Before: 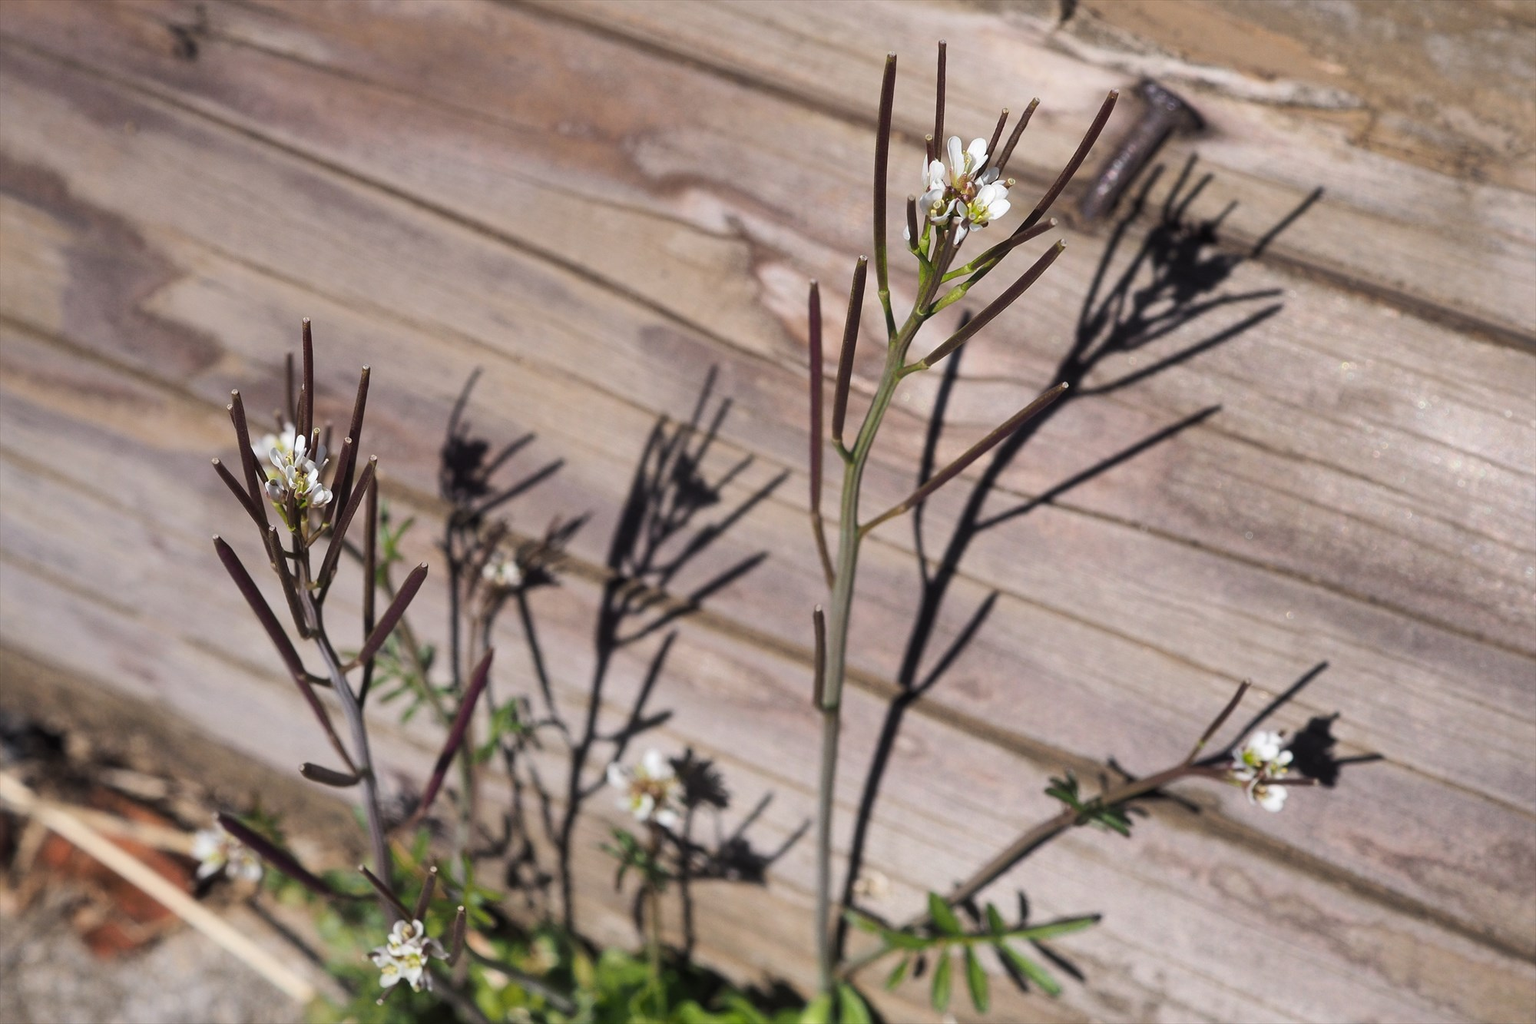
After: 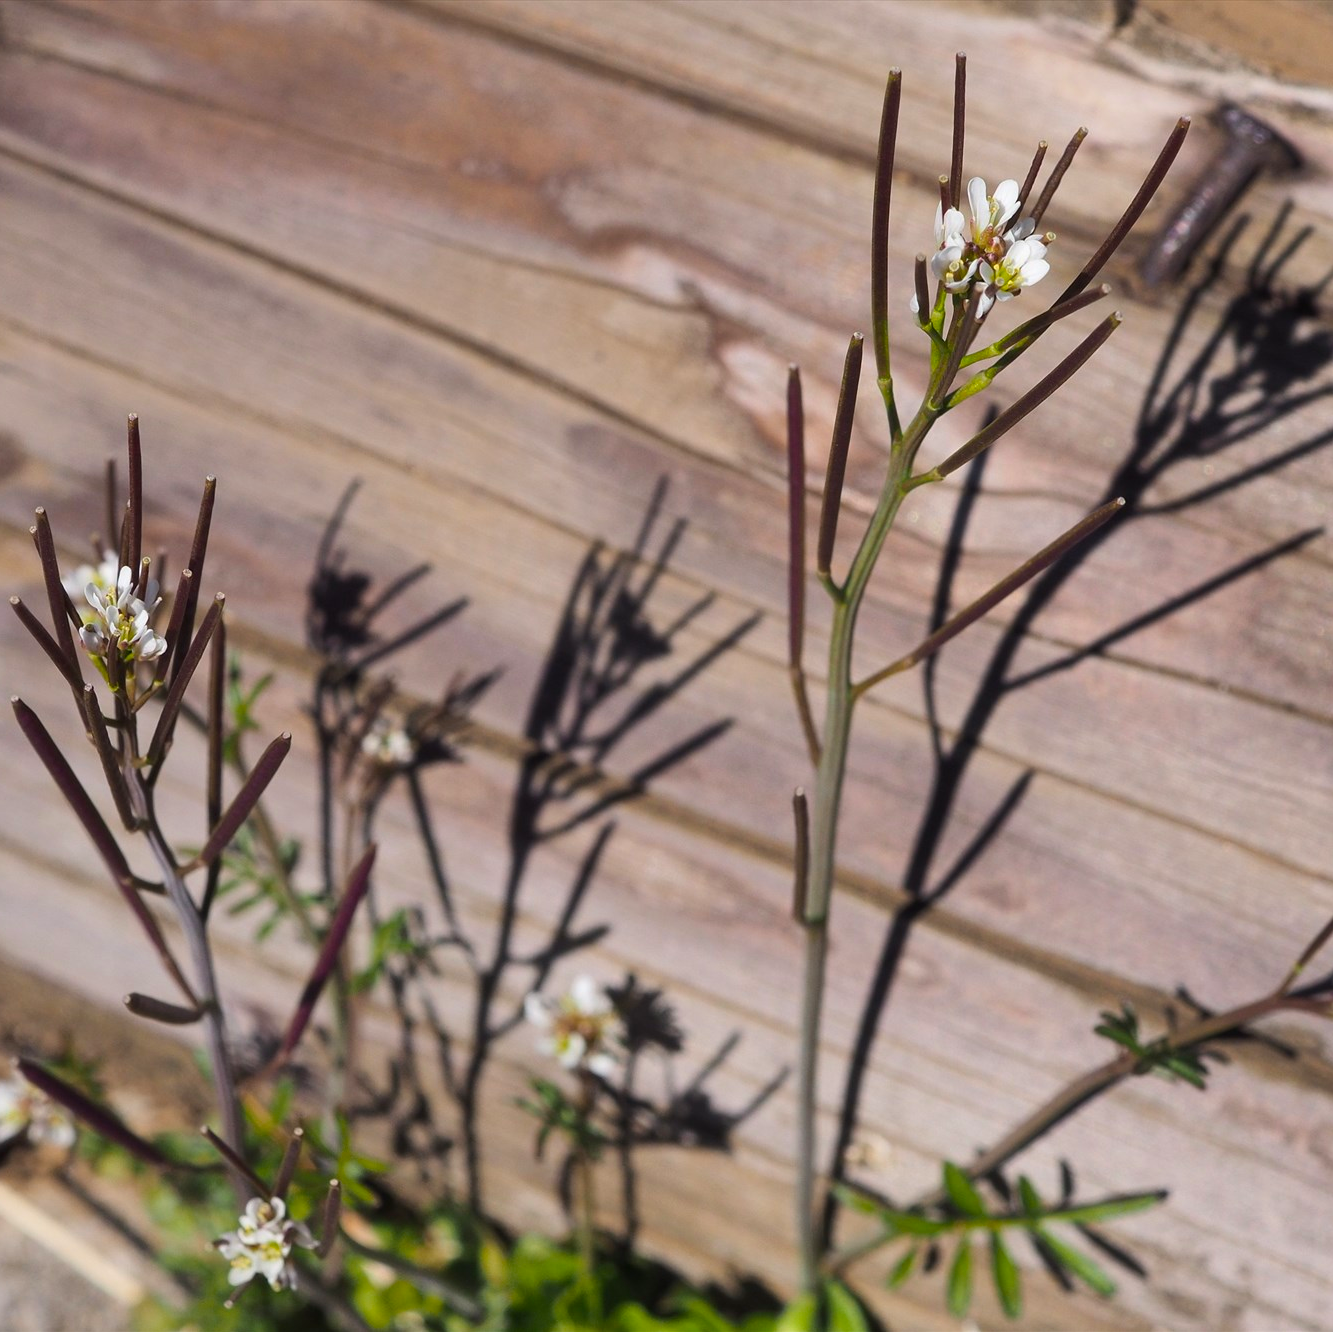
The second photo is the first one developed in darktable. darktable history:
exposure: exposure -0.05 EV
crop and rotate: left 13.342%, right 19.991%
color balance rgb: perceptual saturation grading › global saturation 30%
